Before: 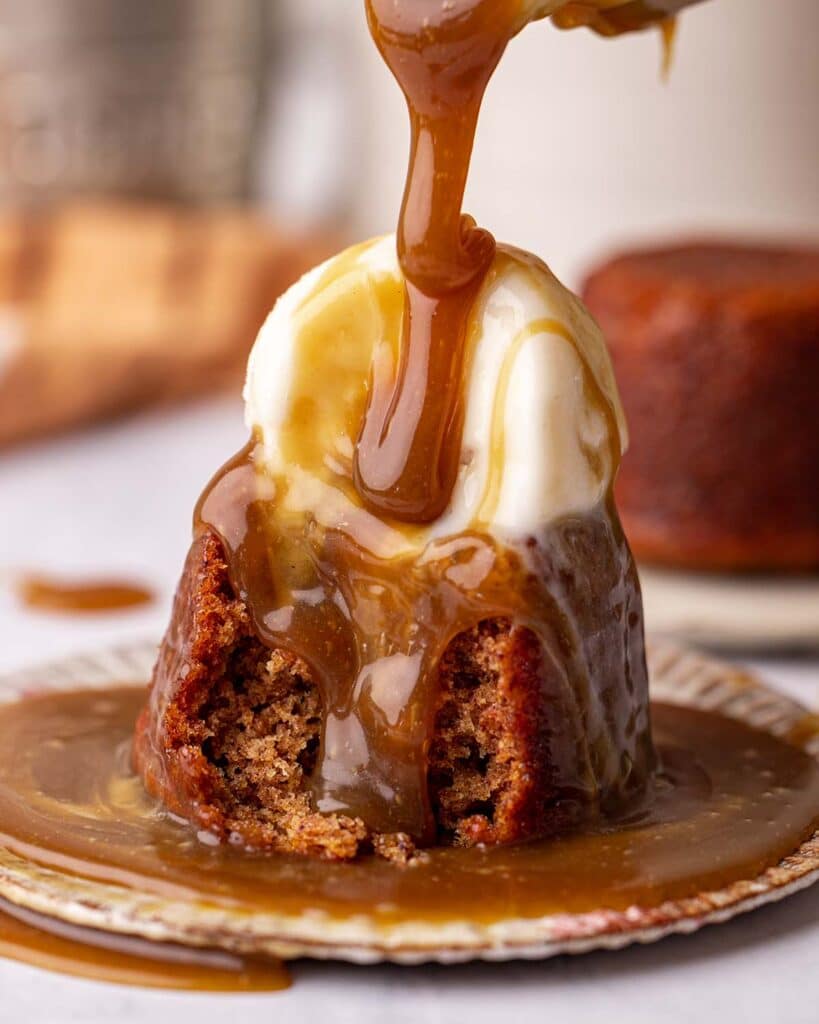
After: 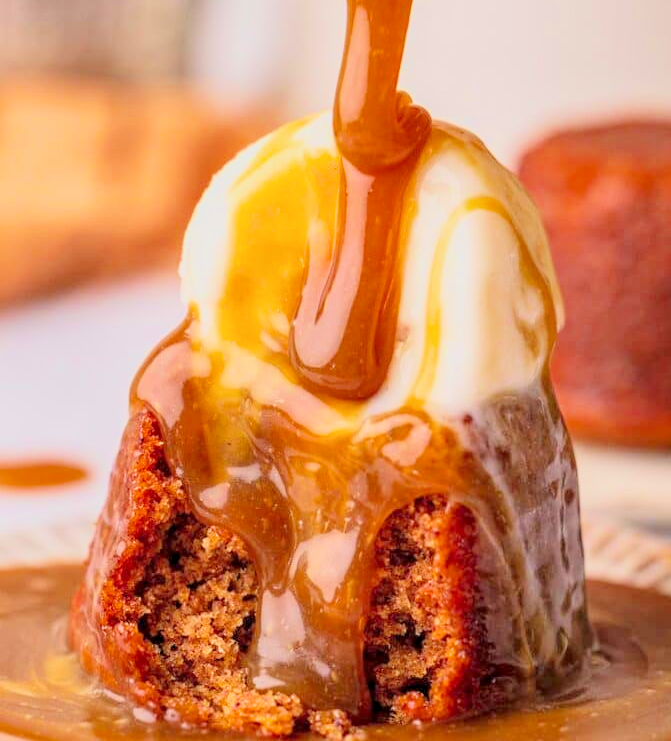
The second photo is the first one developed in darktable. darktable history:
contrast brightness saturation: contrast 0.053
local contrast: on, module defaults
sharpen: radius 5.336, amount 0.311, threshold 26.748
filmic rgb: black relative exposure -8.03 EV, white relative exposure 8.05 EV, threshold -0.315 EV, transition 3.19 EV, structure ↔ texture 99.8%, hardness 2.41, latitude 10.89%, contrast 0.737, highlights saturation mix 9.17%, shadows ↔ highlights balance 1.91%, color science v6 (2022), iterations of high-quality reconstruction 0, enable highlight reconstruction true
crop: left 7.931%, top 12.087%, right 10.096%, bottom 15.474%
exposure: black level correction 0, exposure 1.993 EV, compensate highlight preservation false
